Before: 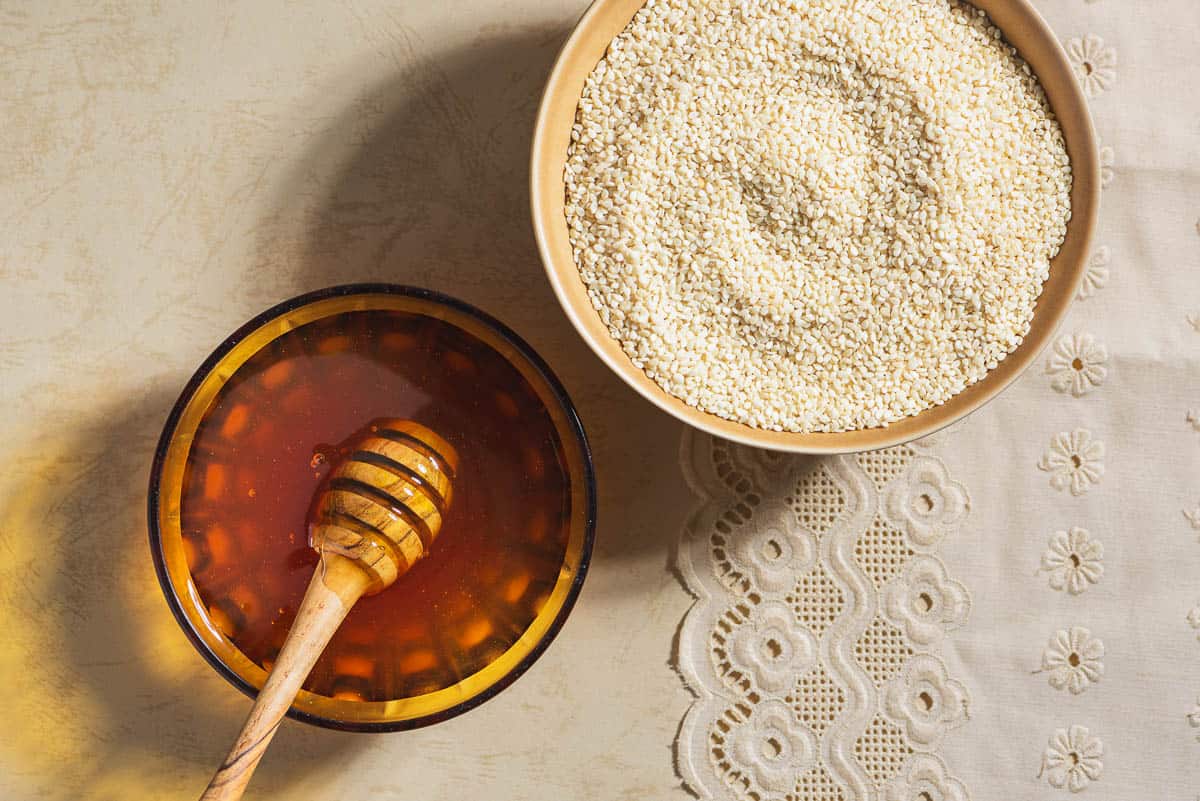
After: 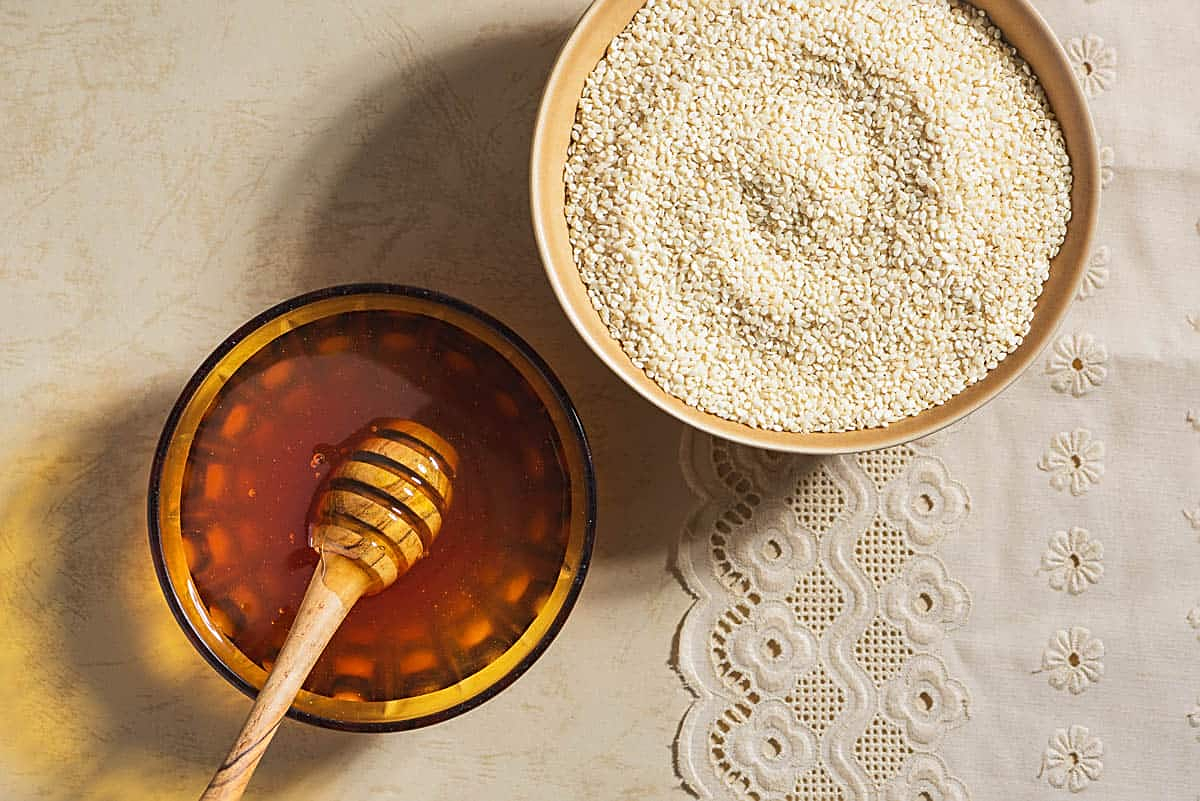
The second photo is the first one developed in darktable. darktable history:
sharpen: radius 1.978
